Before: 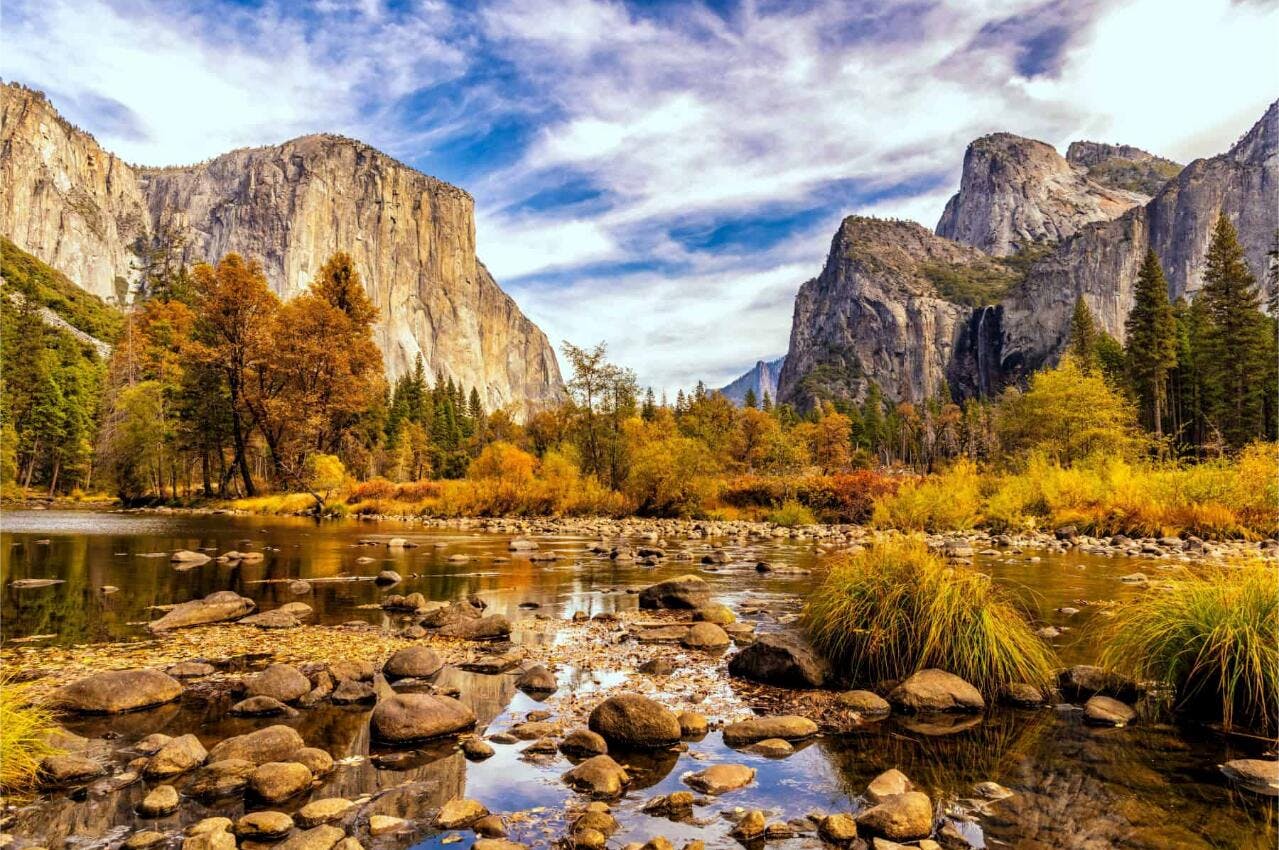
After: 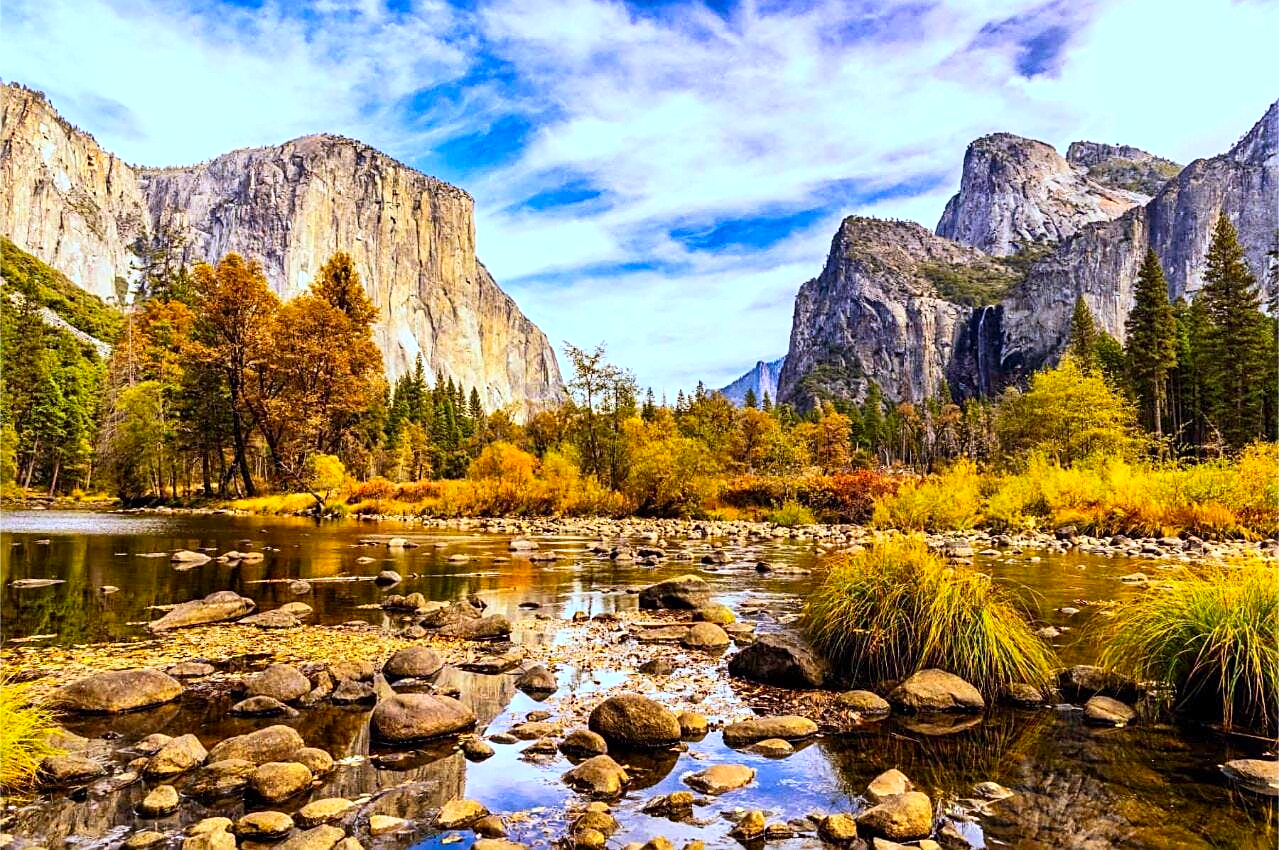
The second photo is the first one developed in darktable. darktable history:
white balance: red 0.948, green 1.02, blue 1.176
contrast brightness saturation: contrast 0.23, brightness 0.1, saturation 0.29
tone equalizer: on, module defaults
sharpen: on, module defaults
